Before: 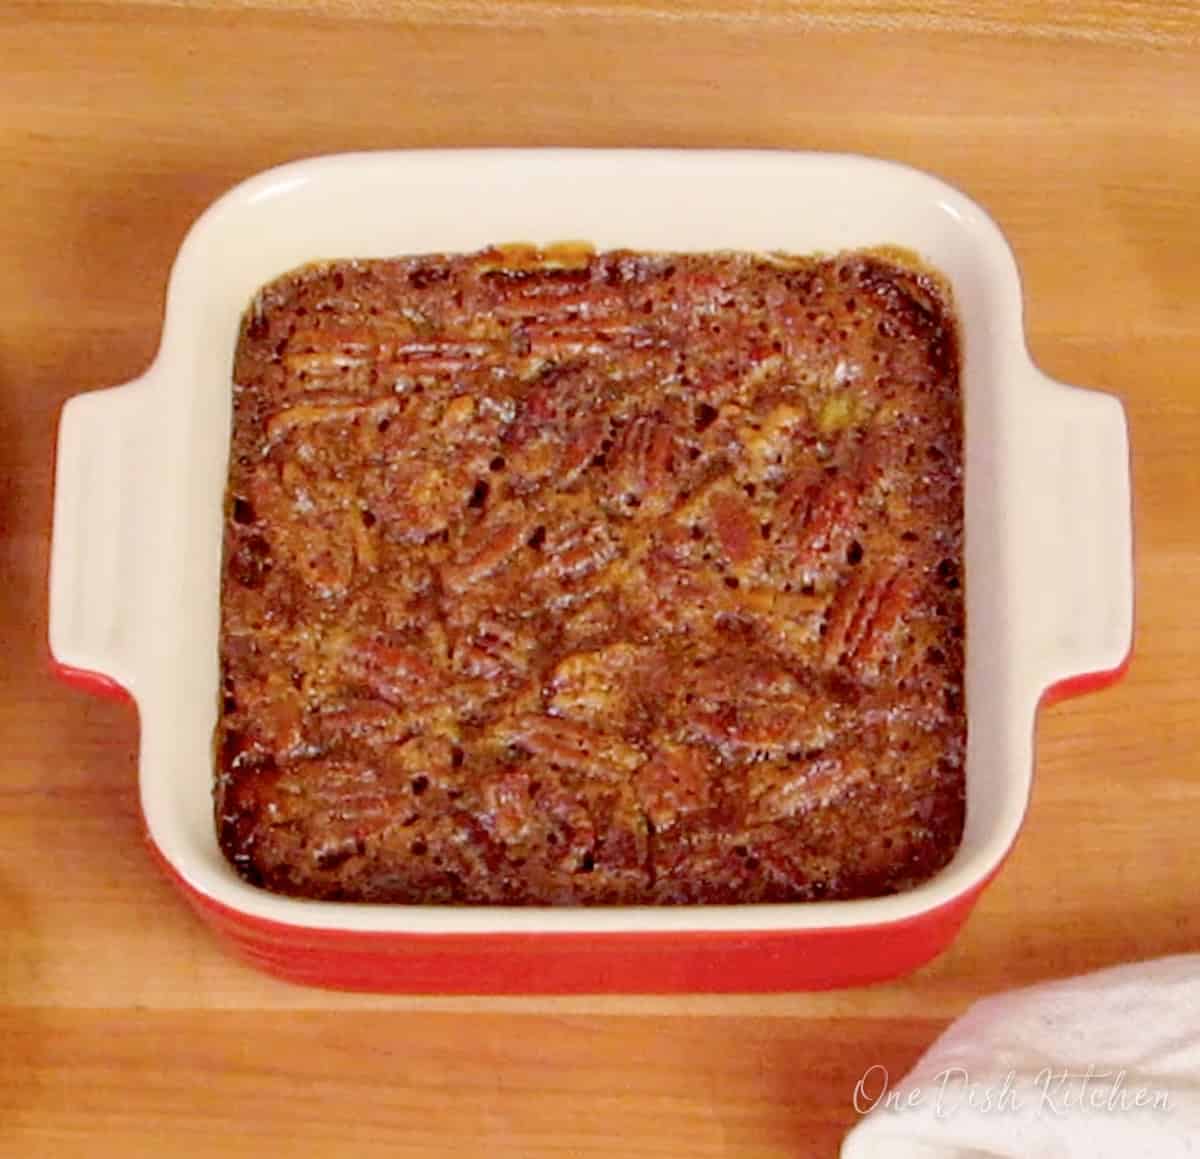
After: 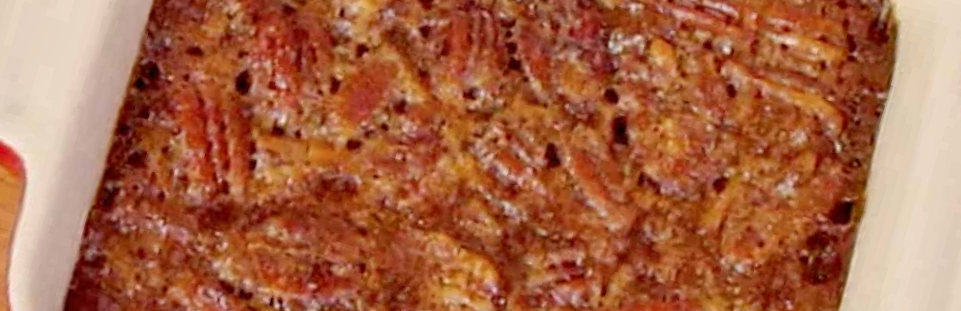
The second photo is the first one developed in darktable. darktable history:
shadows and highlights: shadows 52.42, soften with gaussian
crop and rotate: angle 16.12°, top 30.835%, bottom 35.653%
